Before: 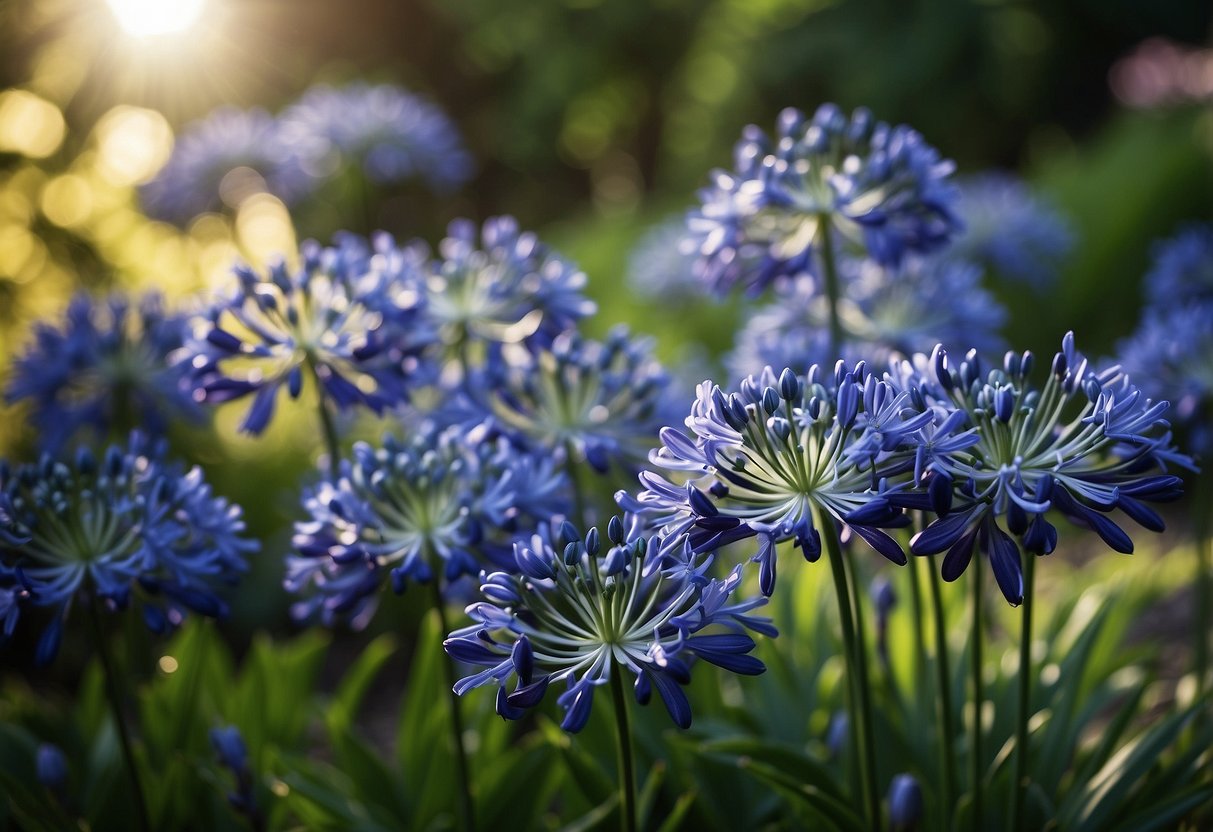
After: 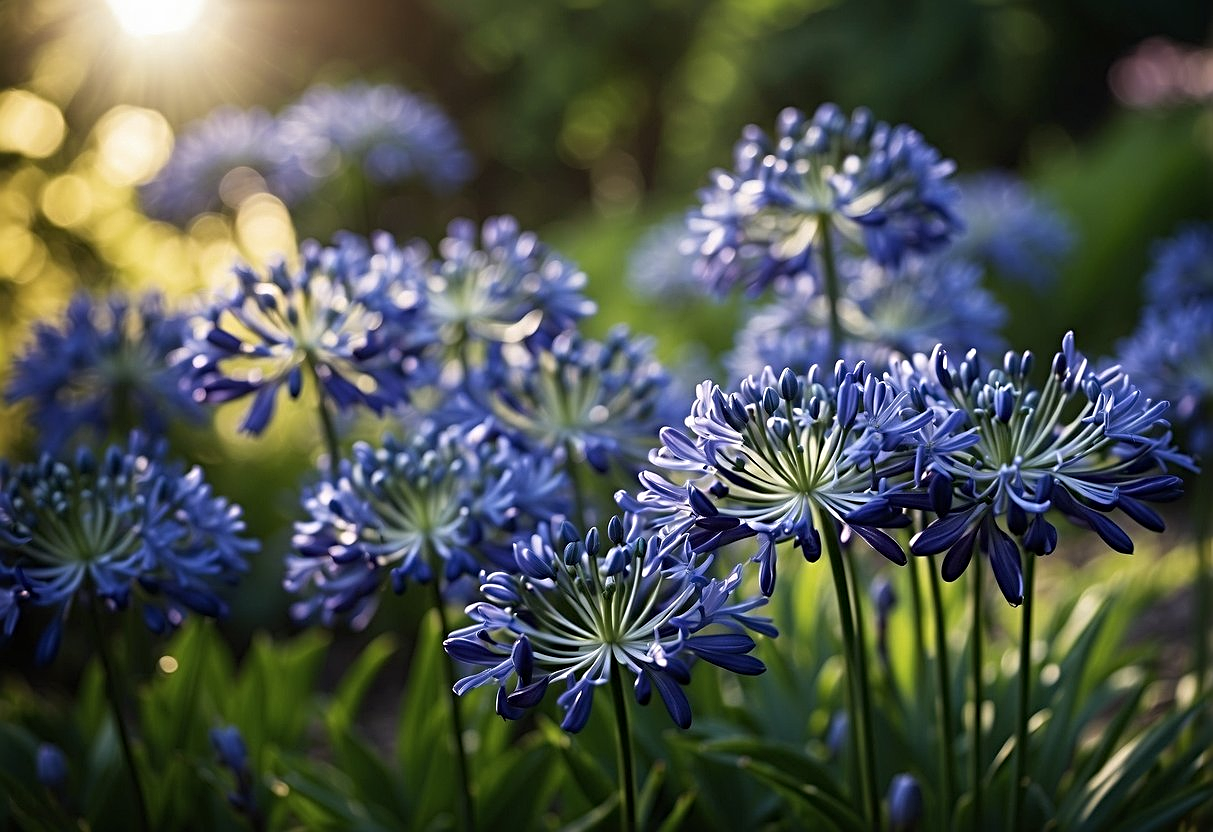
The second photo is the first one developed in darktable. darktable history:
sharpen: radius 3.973
